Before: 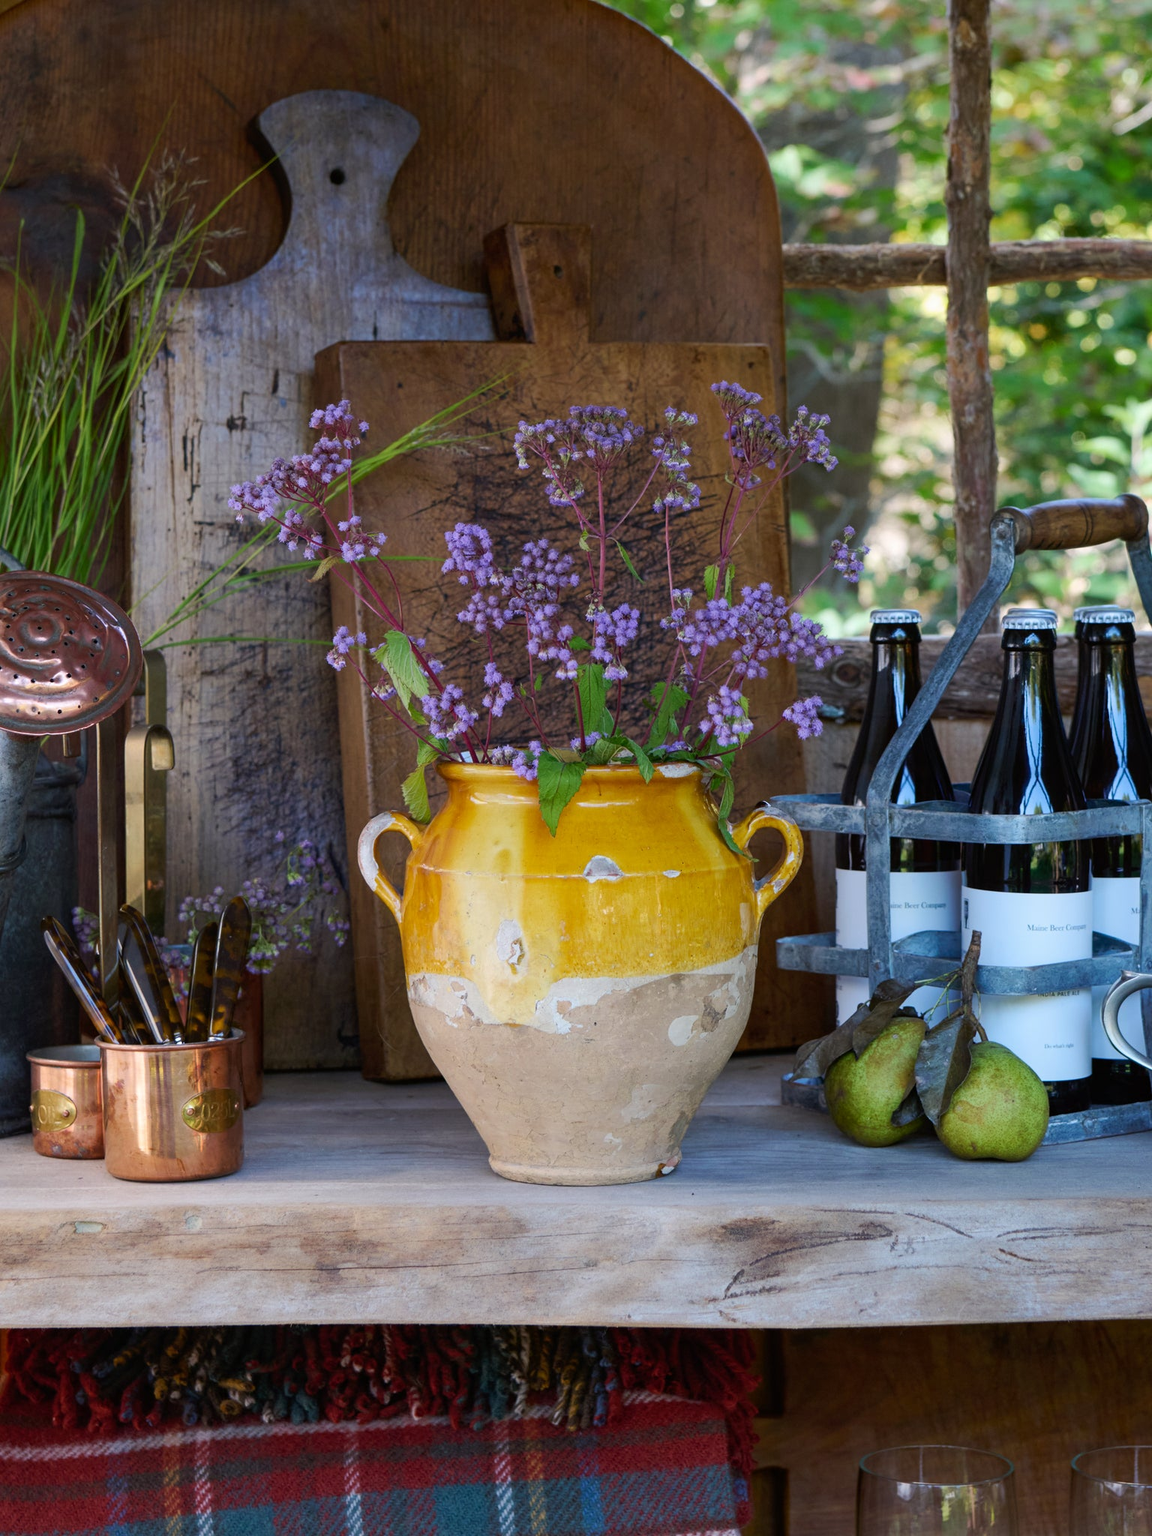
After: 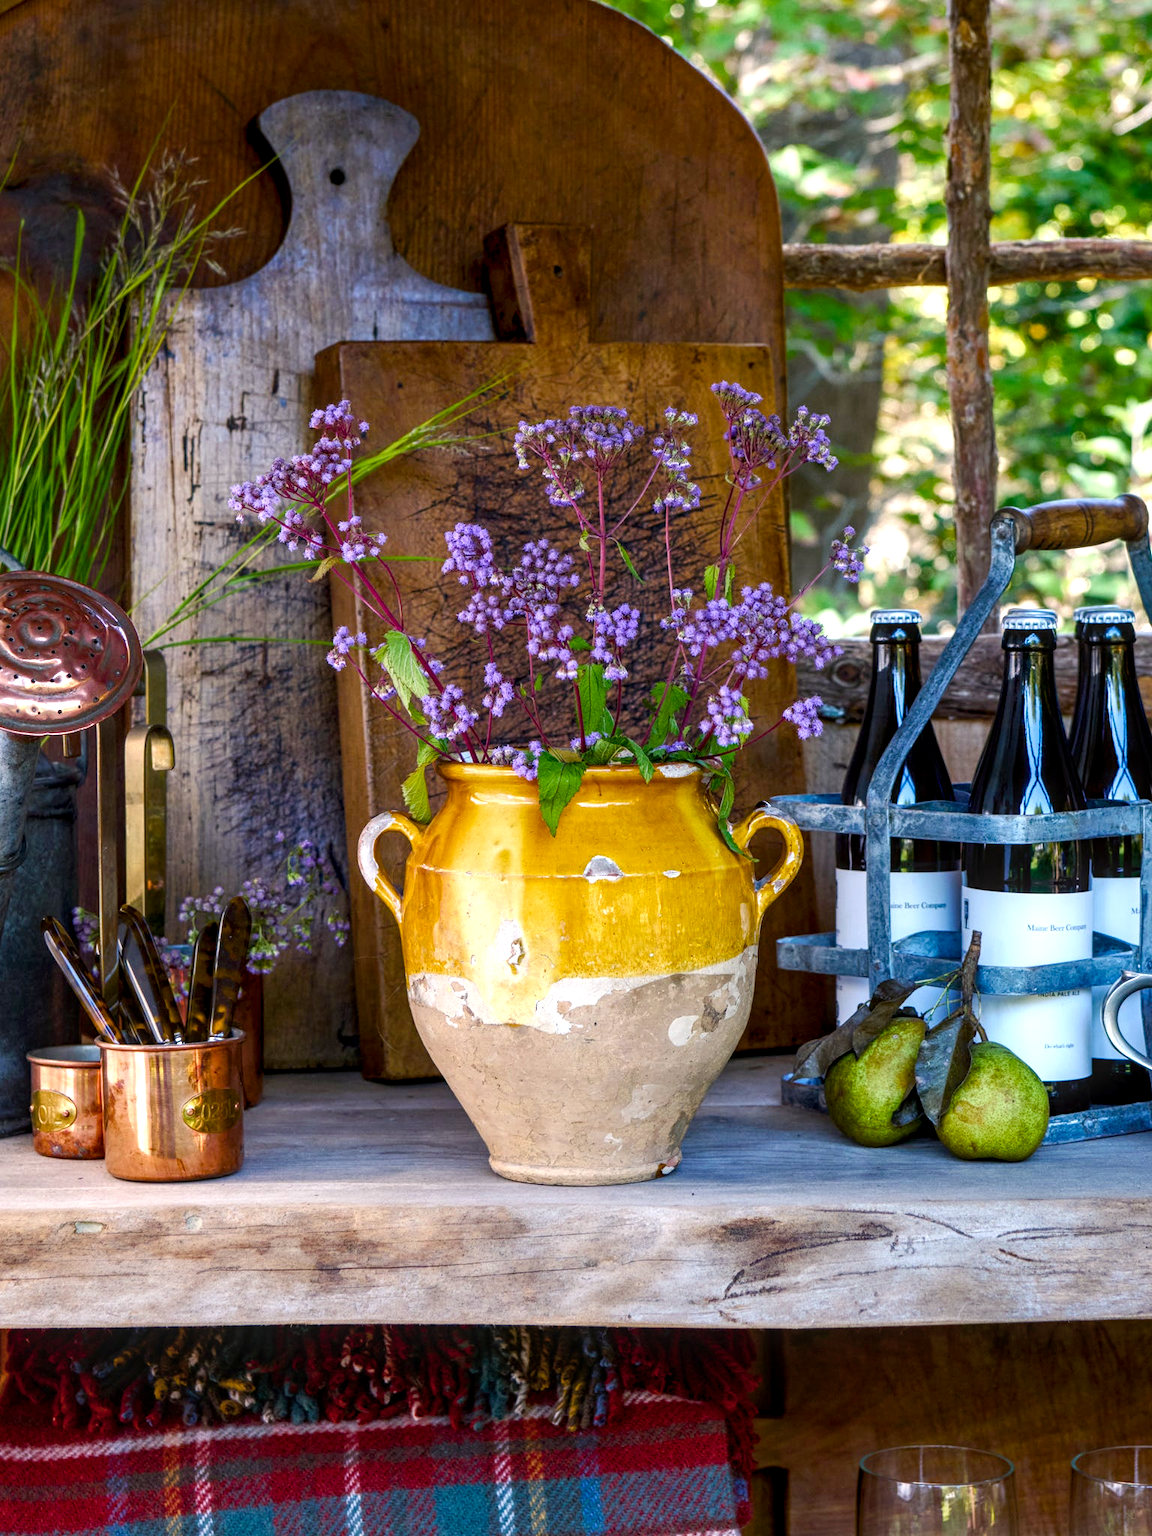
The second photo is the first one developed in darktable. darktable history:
local contrast: highlights 61%, detail 143%, midtone range 0.429
color balance rgb: highlights gain › chroma 1.568%, highlights gain › hue 56.47°, perceptual saturation grading › global saturation 20%, perceptual saturation grading › highlights -24.758%, perceptual saturation grading › shadows 49.91%, perceptual brilliance grading › global brilliance 12.119%, contrast 4.968%
